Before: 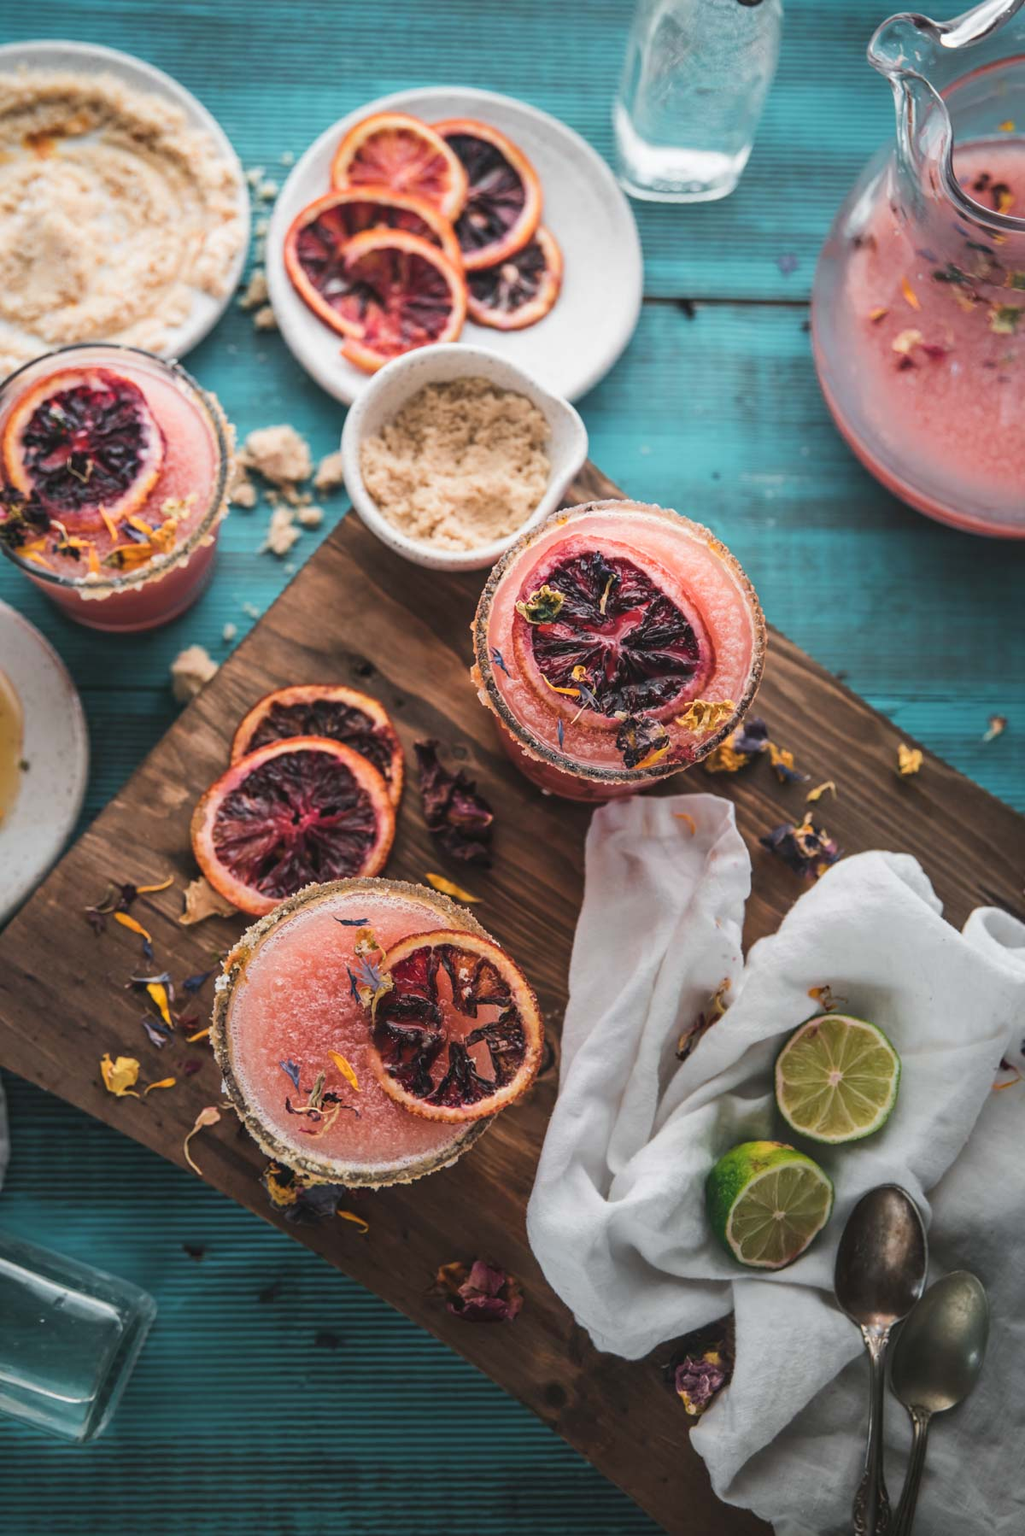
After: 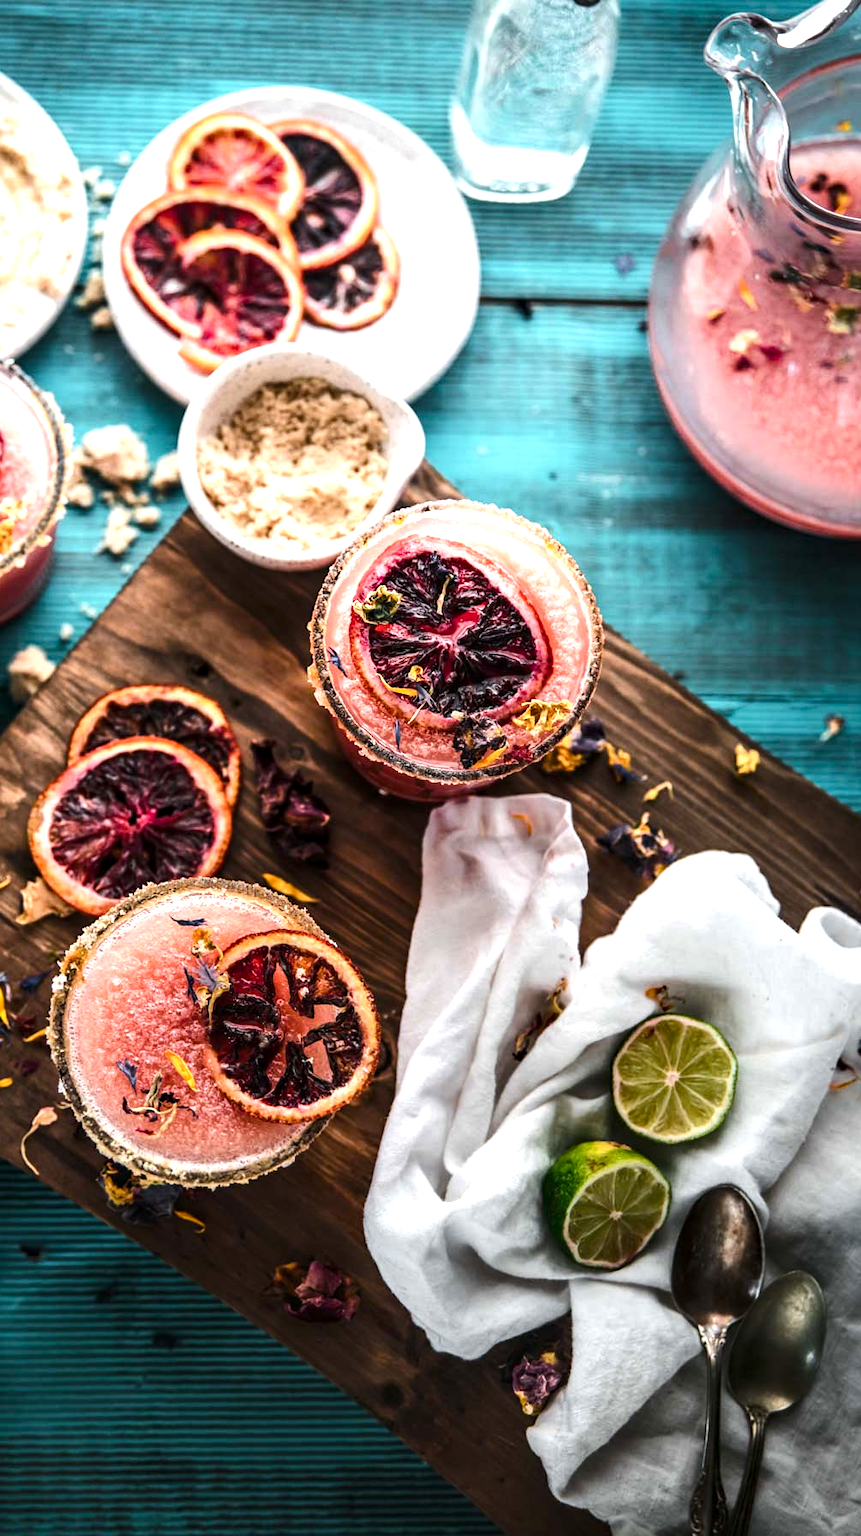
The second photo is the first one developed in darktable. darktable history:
tone equalizer: -8 EV -1.09 EV, -7 EV -1.05 EV, -6 EV -0.827 EV, -5 EV -0.598 EV, -3 EV 0.572 EV, -2 EV 0.894 EV, -1 EV 1.01 EV, +0 EV 1.08 EV, edges refinement/feathering 500, mask exposure compensation -1.57 EV, preserve details no
crop: left 15.94%
color balance rgb: perceptual saturation grading › global saturation 27.546%, perceptual saturation grading › highlights -25.662%, perceptual saturation grading › shadows 26.213%
local contrast: shadows 96%, midtone range 0.496
